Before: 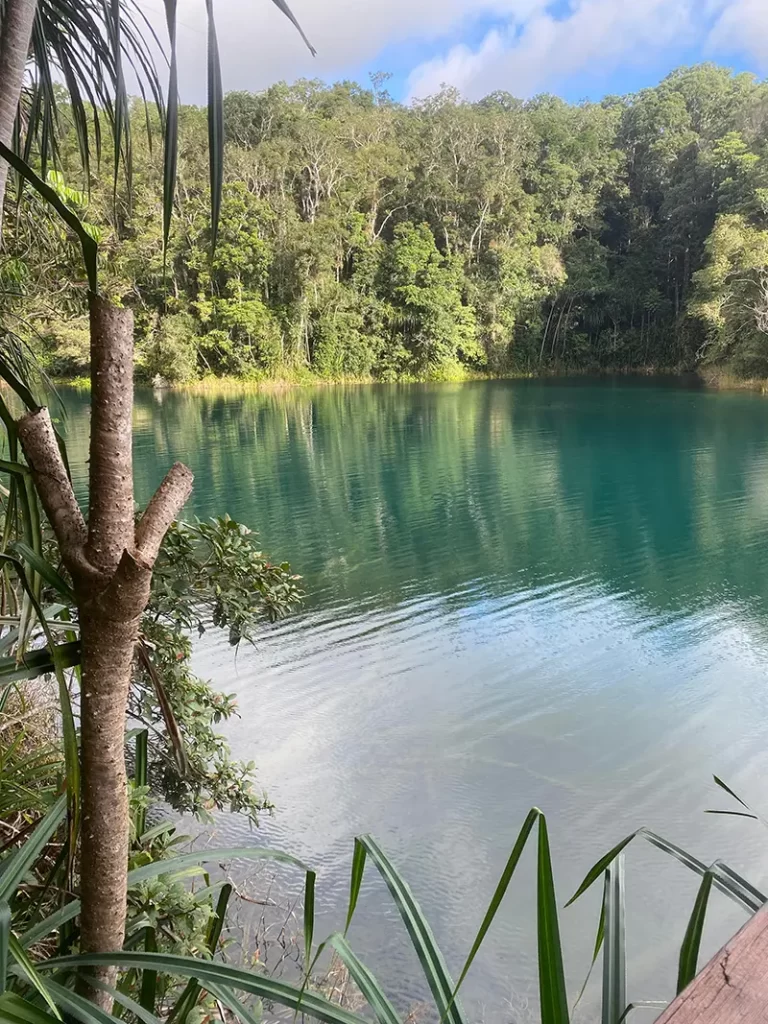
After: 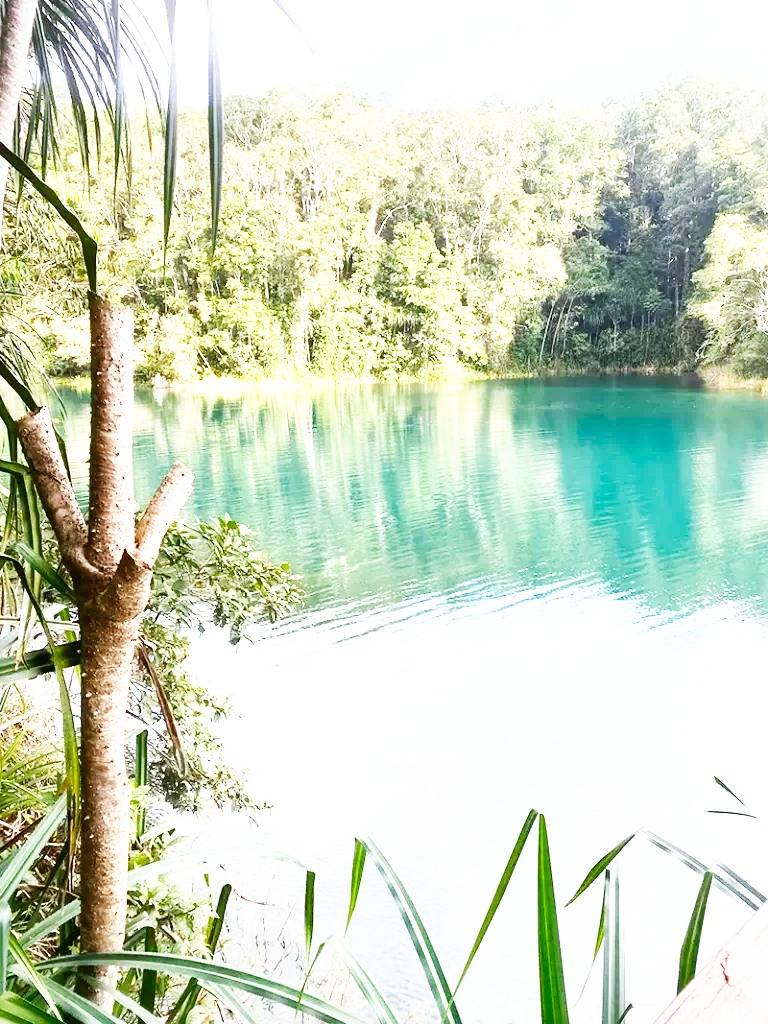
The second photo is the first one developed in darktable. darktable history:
white balance: red 0.982, blue 1.018
exposure: exposure 1.137 EV, compensate highlight preservation false
base curve: curves: ch0 [(0, 0) (0.007, 0.004) (0.027, 0.03) (0.046, 0.07) (0.207, 0.54) (0.442, 0.872) (0.673, 0.972) (1, 1)], preserve colors none
